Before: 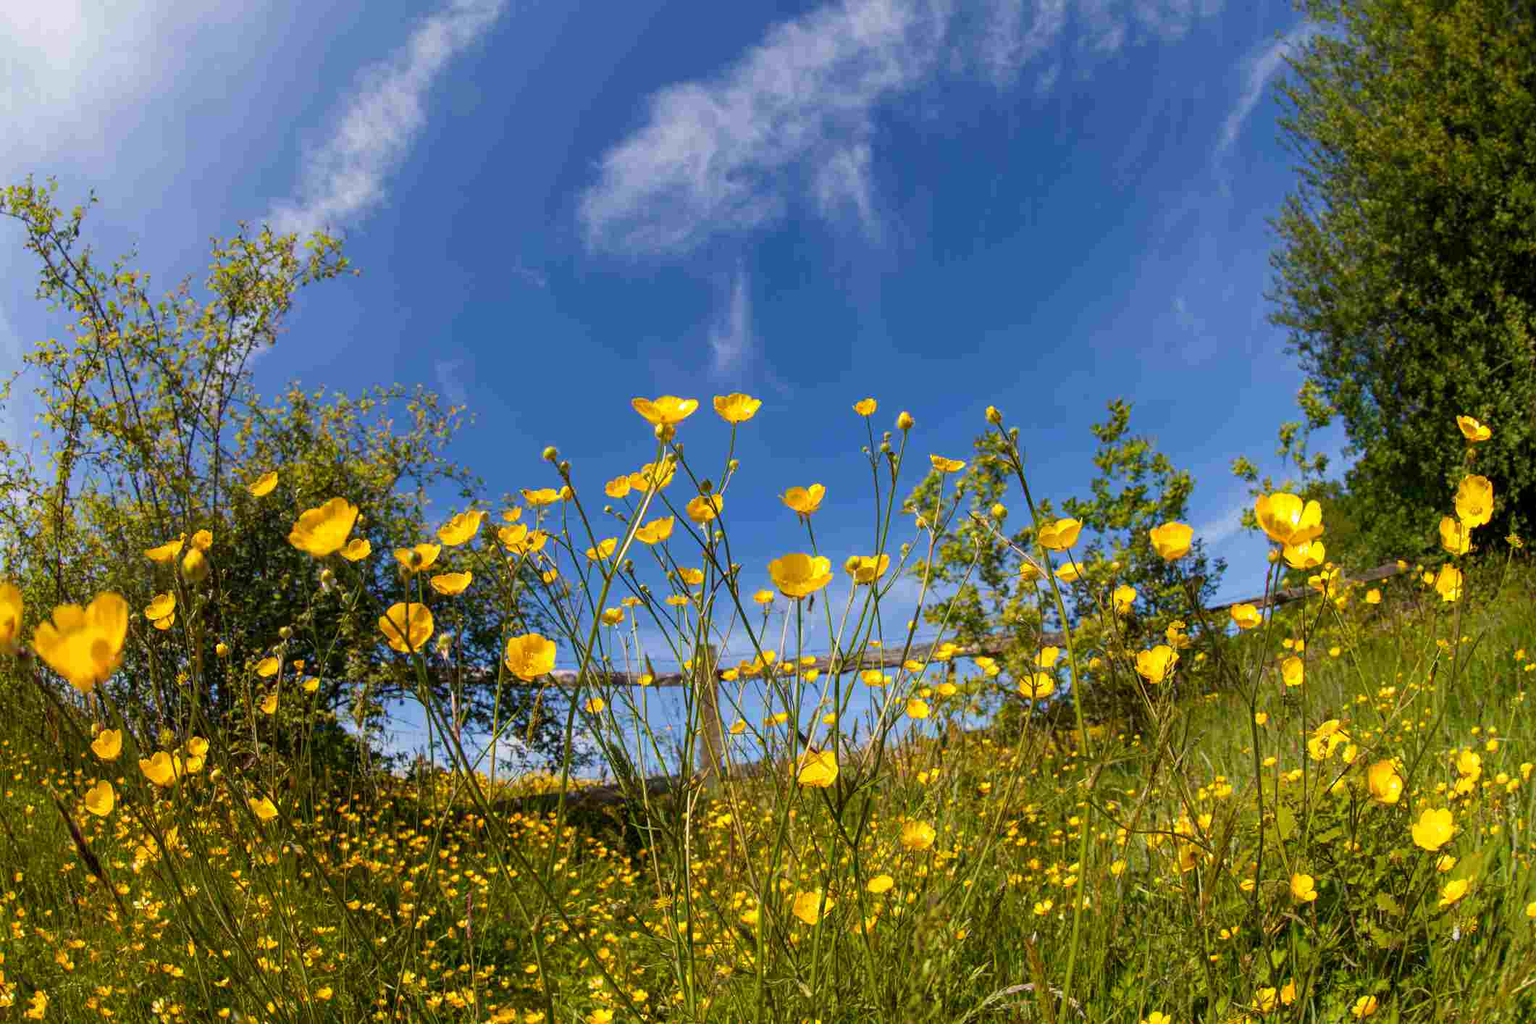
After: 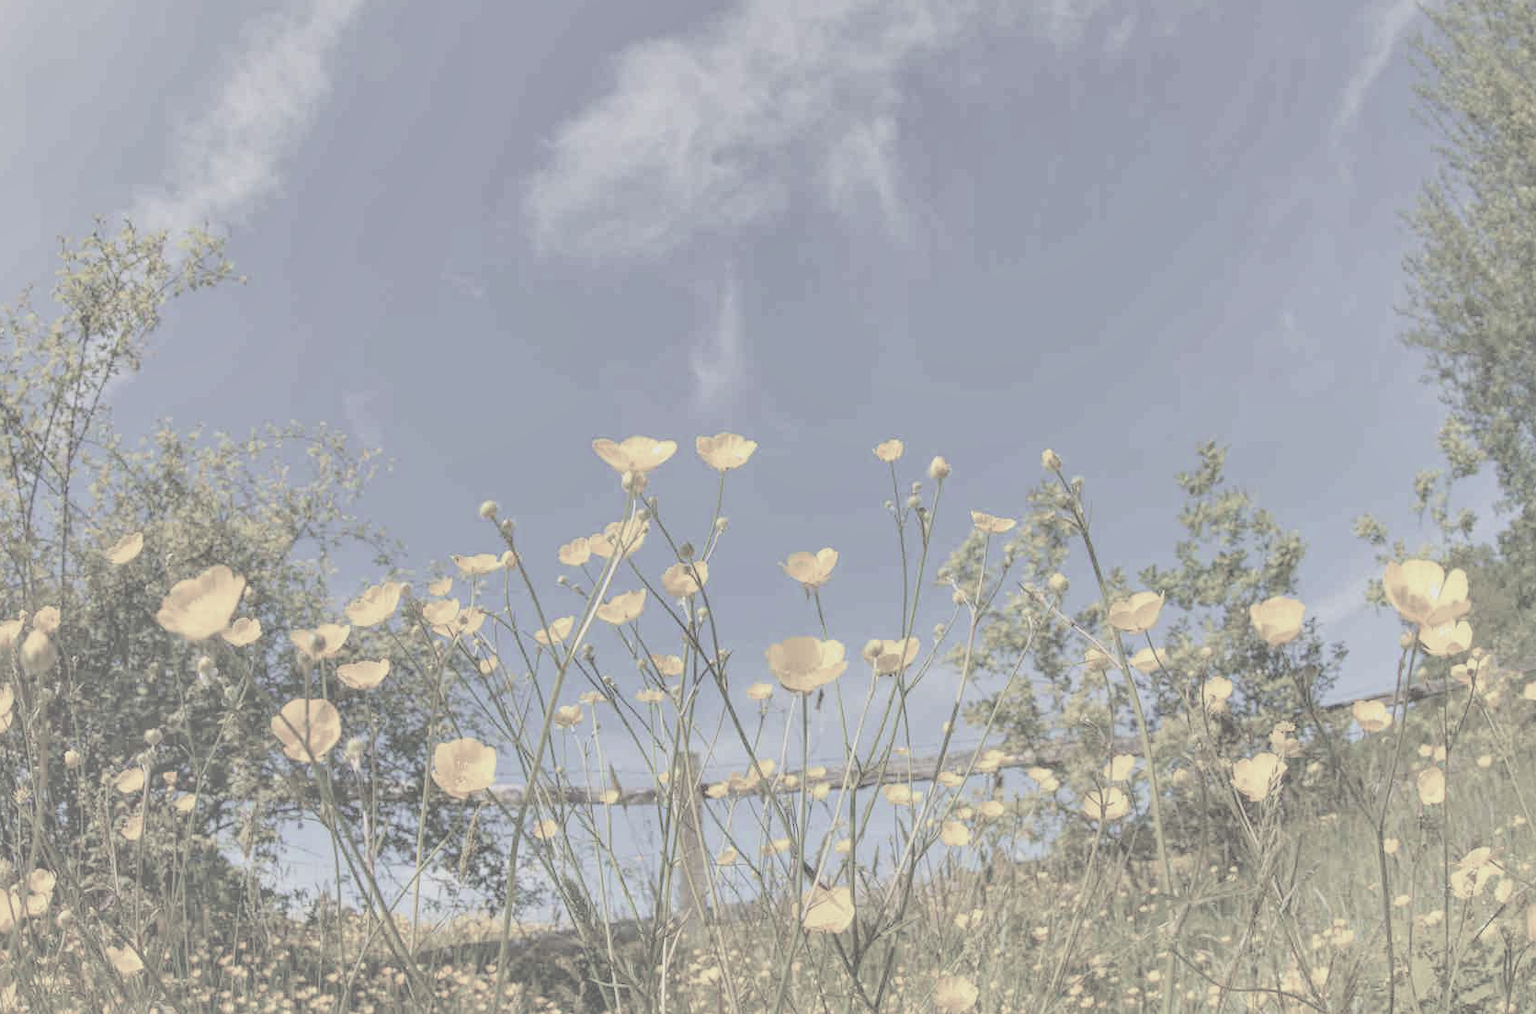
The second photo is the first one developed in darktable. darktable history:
crop and rotate: left 10.77%, top 5.1%, right 10.41%, bottom 16.76%
shadows and highlights: highlights color adjustment 0%, low approximation 0.01, soften with gaussian
contrast brightness saturation: contrast -0.32, brightness 0.75, saturation -0.78
